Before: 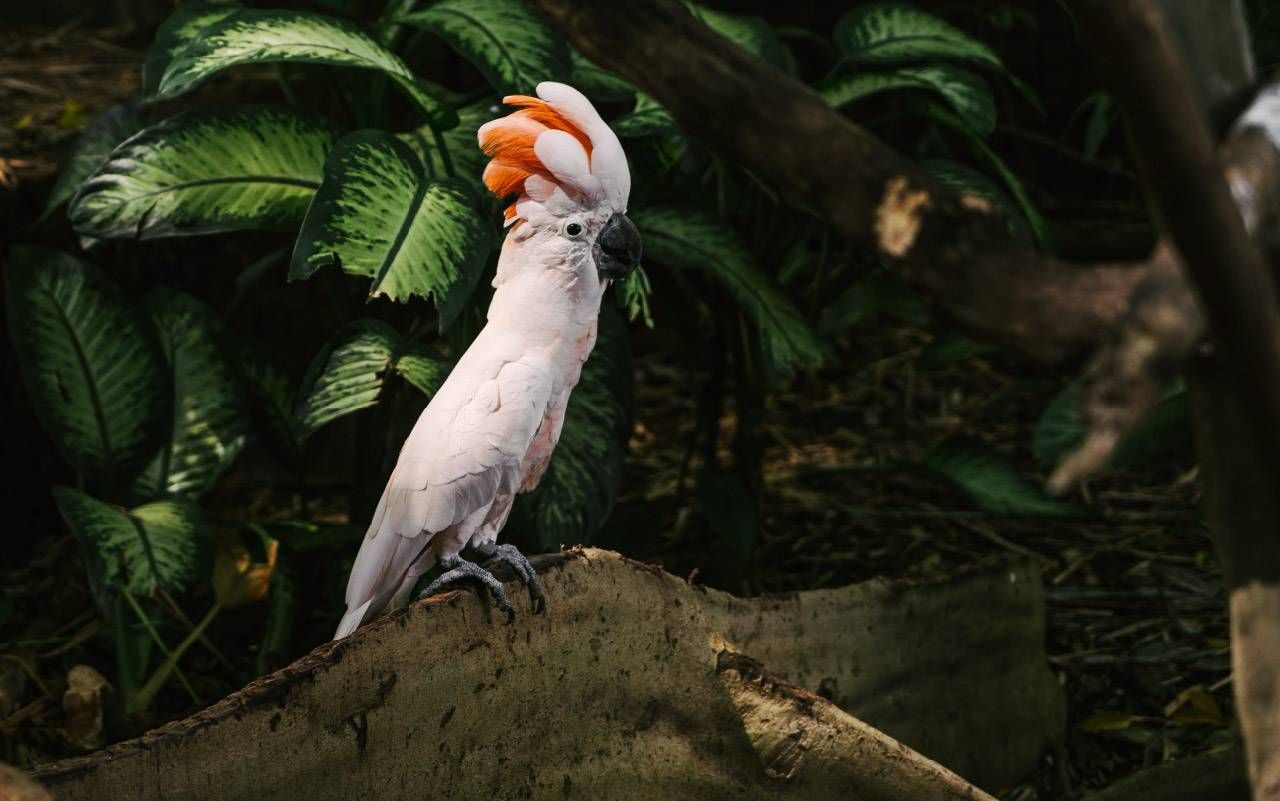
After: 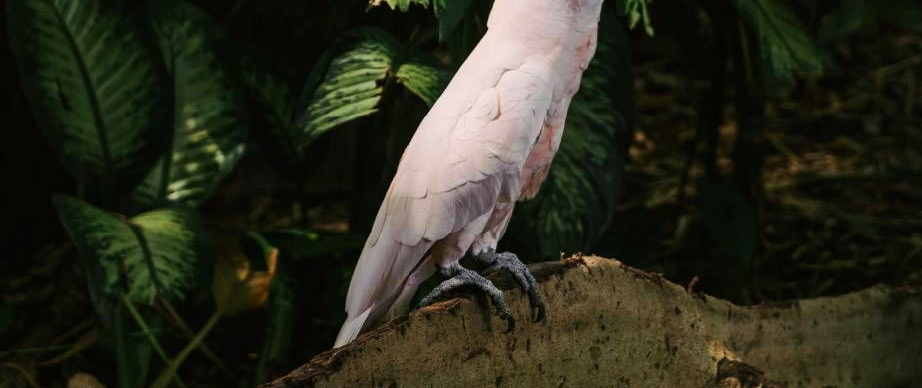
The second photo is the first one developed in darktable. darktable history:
crop: top 36.498%, right 27.964%, bottom 14.995%
exposure: exposure -0.153 EV, compensate highlight preservation false
velvia: on, module defaults
